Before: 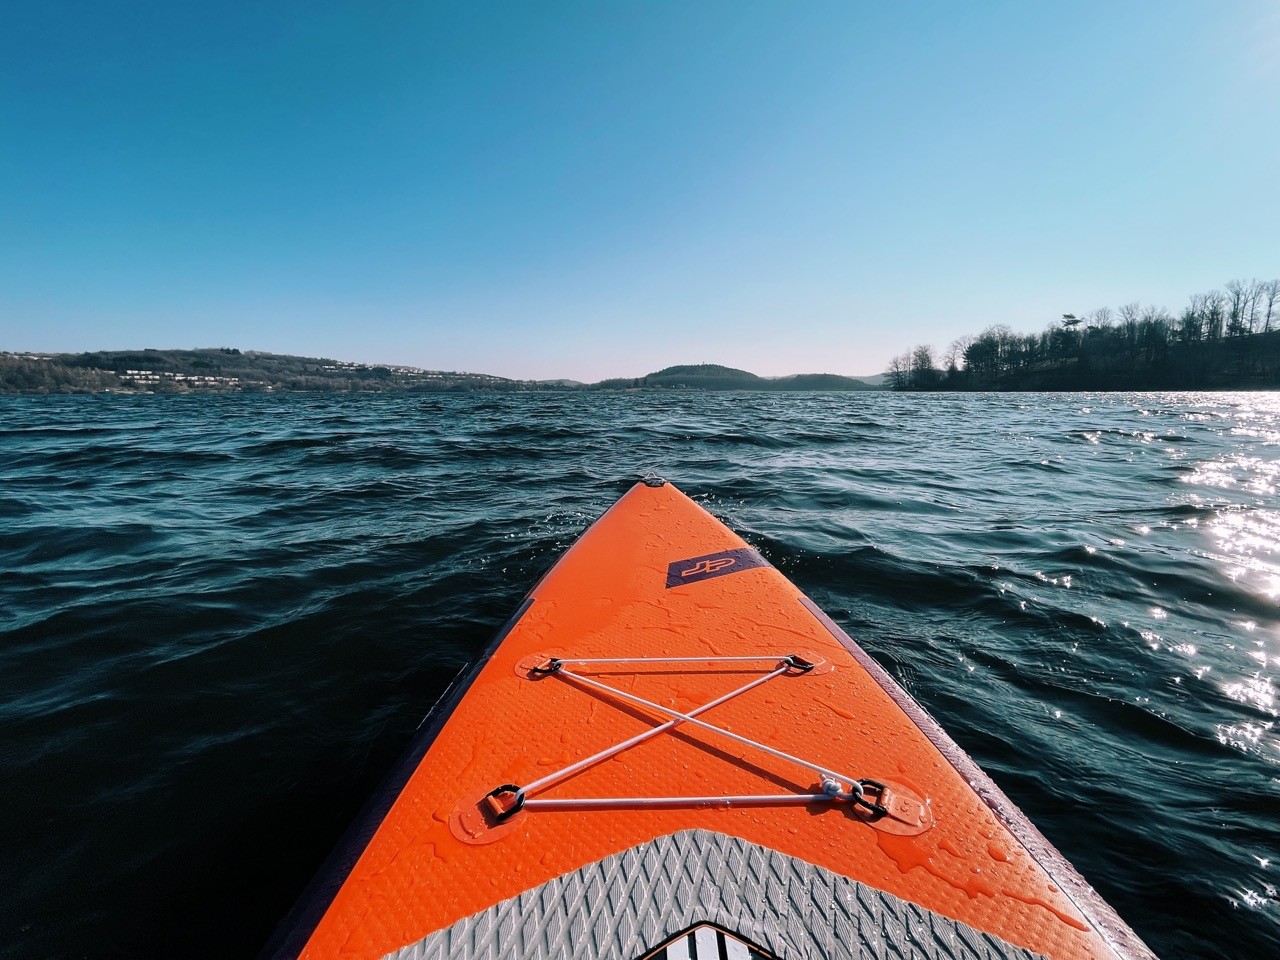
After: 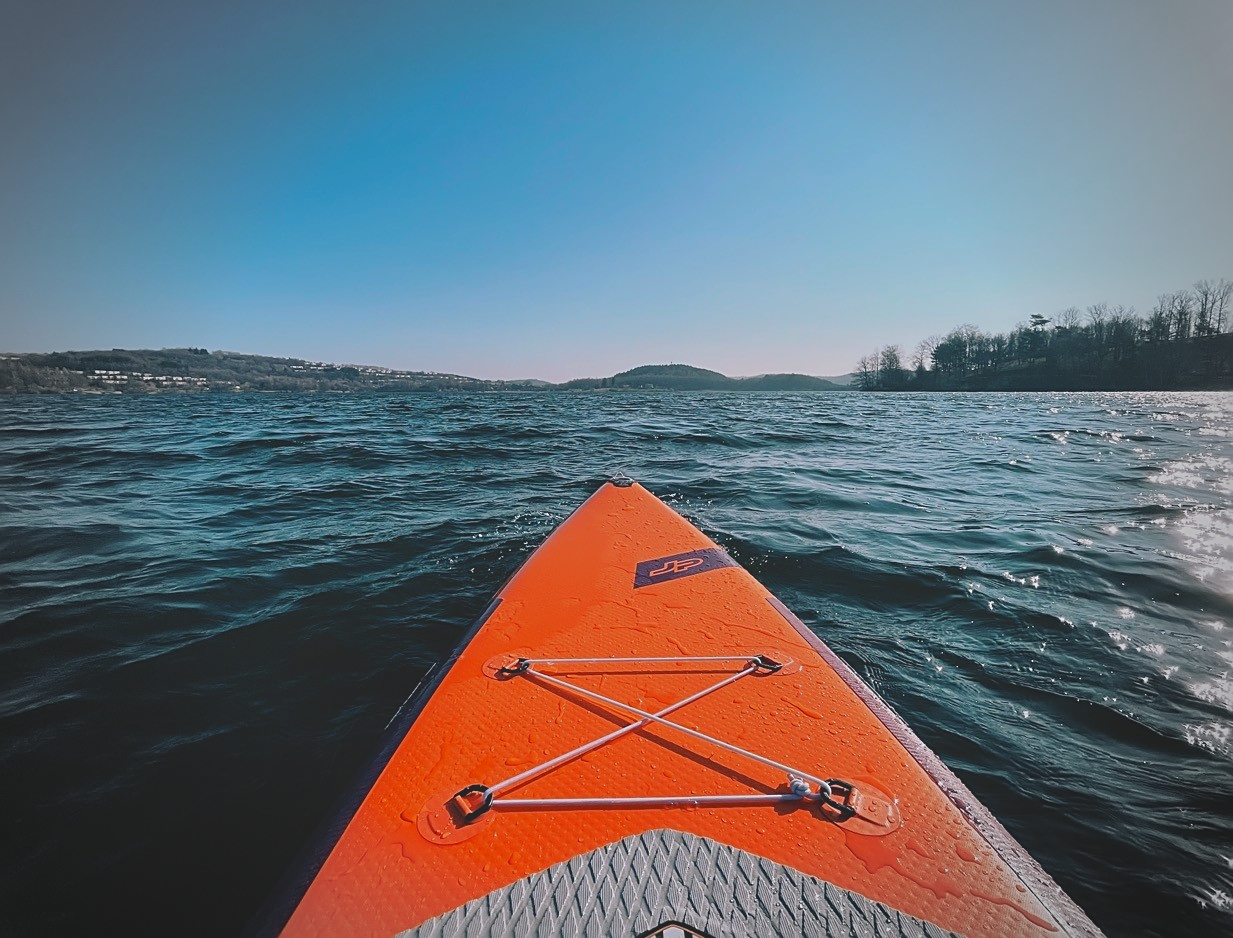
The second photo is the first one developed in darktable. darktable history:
crop and rotate: left 2.536%, right 1.107%, bottom 2.246%
white balance: red 0.986, blue 1.01
vignetting: fall-off start 67.15%, brightness -0.442, saturation -0.691, width/height ratio 1.011, unbound false
sharpen: on, module defaults
contrast brightness saturation: contrast -0.28
